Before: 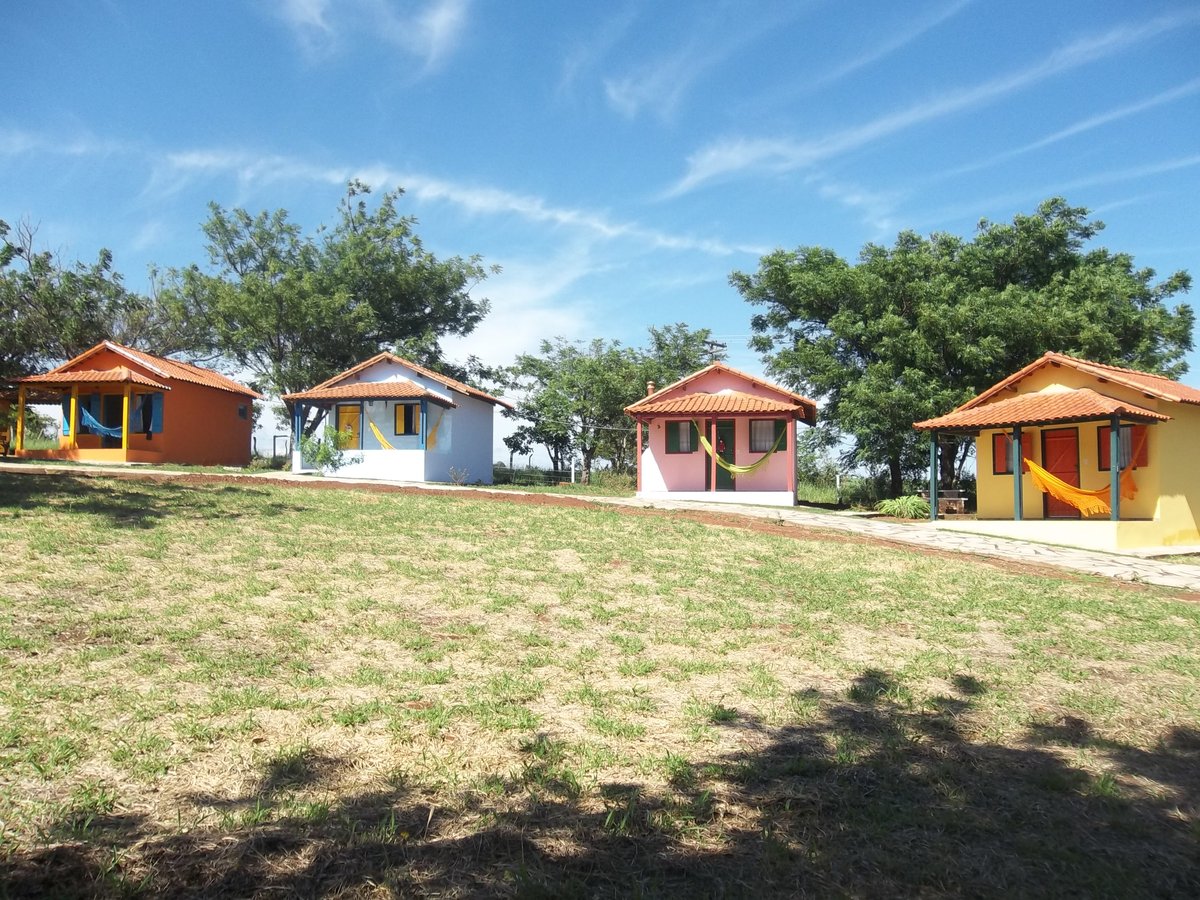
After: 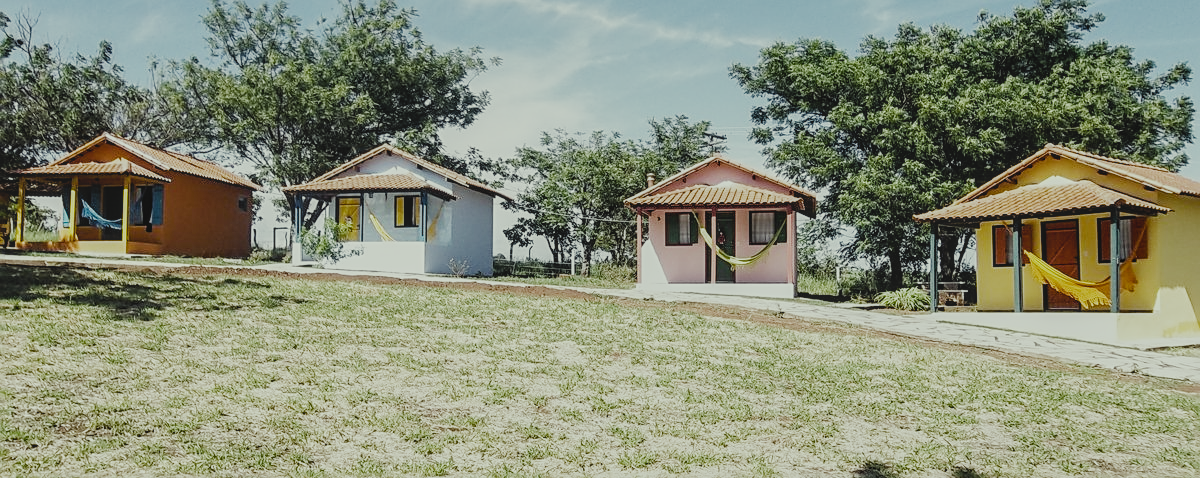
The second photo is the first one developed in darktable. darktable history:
crop and rotate: top 23.216%, bottom 23.562%
color balance rgb: perceptual saturation grading › global saturation 30.379%
sharpen: amount 0.6
color correction: highlights a* -4.66, highlights b* 5.06, saturation 0.946
local contrast: detail 130%
contrast brightness saturation: contrast -0.192, saturation 0.187
filmic rgb: black relative exposure -5.04 EV, white relative exposure 3.99 EV, threshold 2.97 EV, hardness 2.91, contrast 1.298, highlights saturation mix -29.93%, preserve chrominance no, color science v5 (2021), iterations of high-quality reconstruction 0, contrast in shadows safe, contrast in highlights safe, enable highlight reconstruction true
